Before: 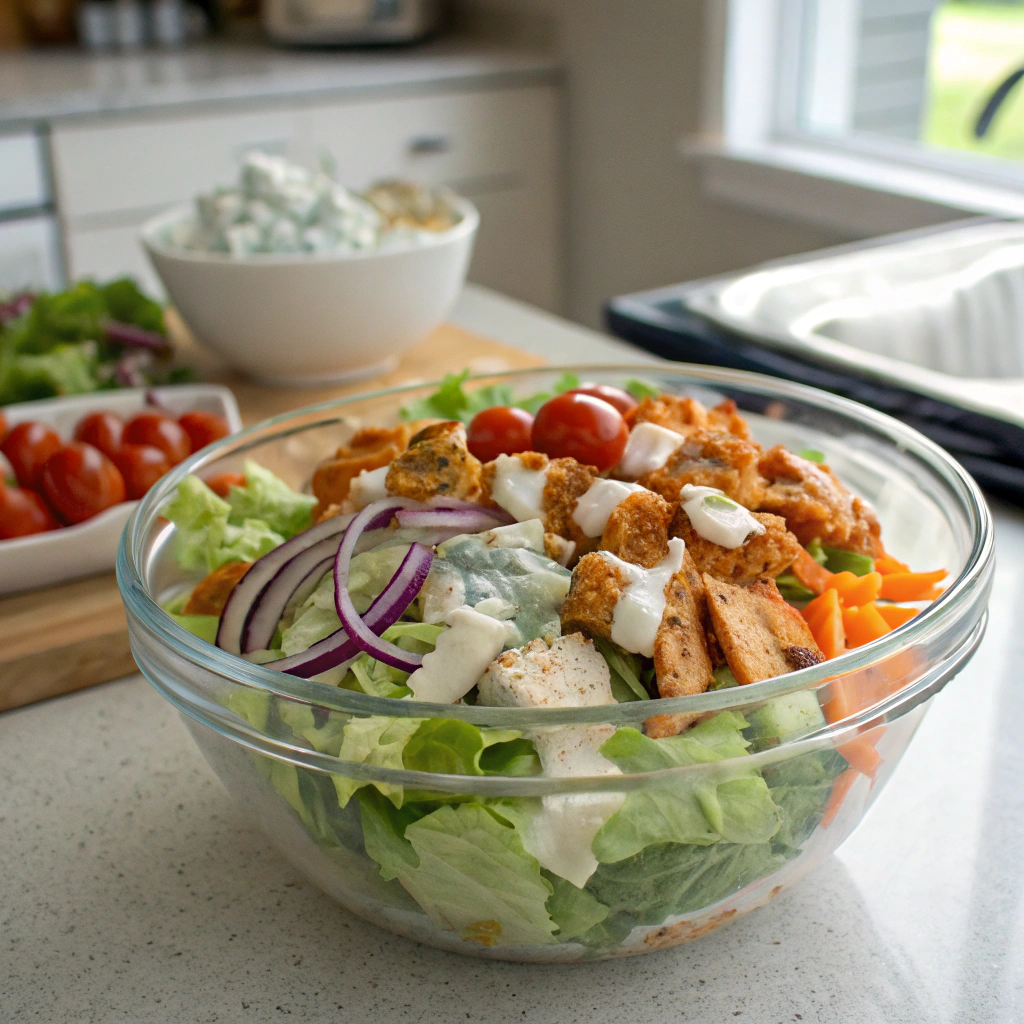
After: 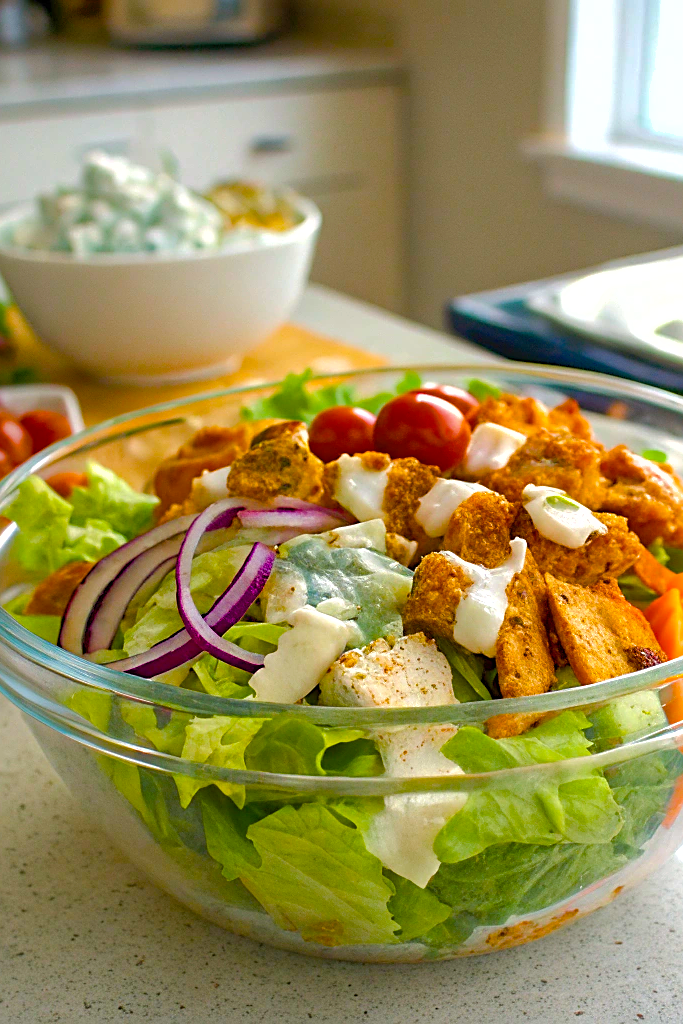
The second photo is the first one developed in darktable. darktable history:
crop and rotate: left 15.446%, right 17.836%
shadows and highlights: on, module defaults
color balance rgb: linear chroma grading › shadows 10%, linear chroma grading › highlights 10%, linear chroma grading › global chroma 15%, linear chroma grading › mid-tones 15%, perceptual saturation grading › global saturation 40%, perceptual saturation grading › highlights -25%, perceptual saturation grading › mid-tones 35%, perceptual saturation grading › shadows 35%, perceptual brilliance grading › global brilliance 11.29%, global vibrance 11.29%
sharpen: on, module defaults
